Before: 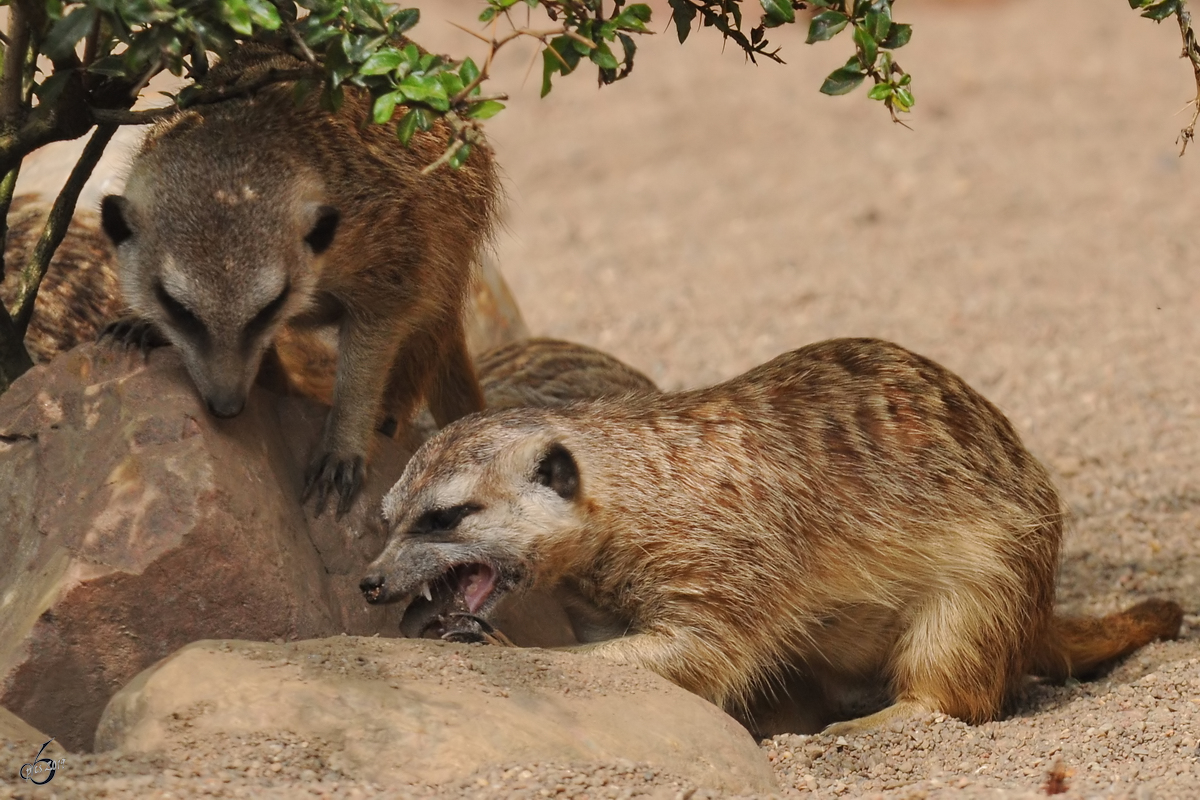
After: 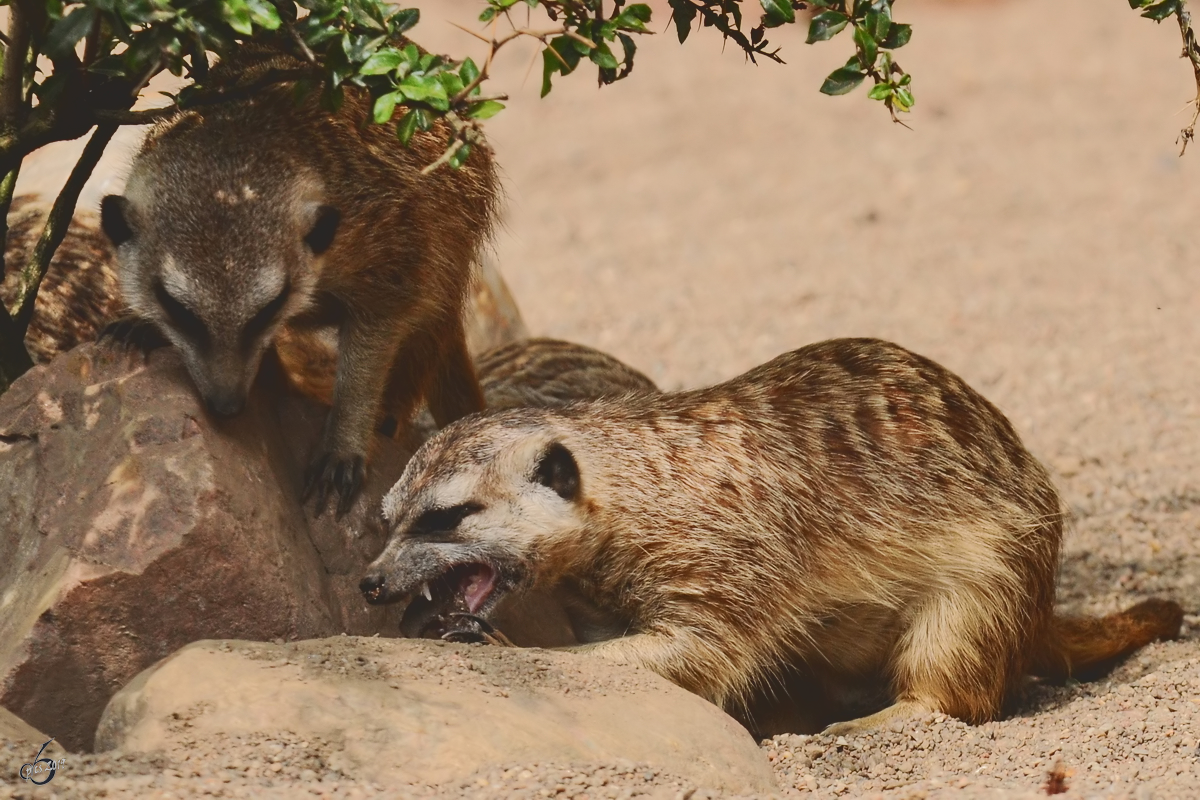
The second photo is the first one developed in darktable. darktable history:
tone curve: curves: ch0 [(0, 0) (0.003, 0.15) (0.011, 0.151) (0.025, 0.15) (0.044, 0.15) (0.069, 0.151) (0.1, 0.153) (0.136, 0.16) (0.177, 0.183) (0.224, 0.21) (0.277, 0.253) (0.335, 0.309) (0.399, 0.389) (0.468, 0.479) (0.543, 0.58) (0.623, 0.677) (0.709, 0.747) (0.801, 0.808) (0.898, 0.87) (1, 1)], color space Lab, independent channels, preserve colors none
